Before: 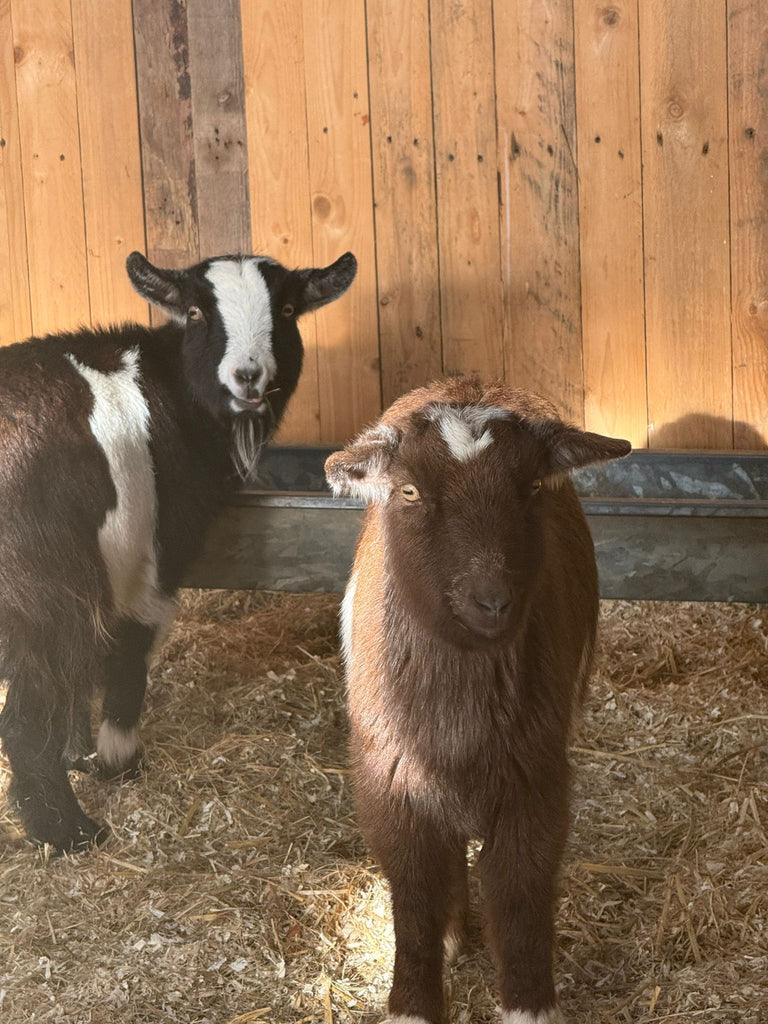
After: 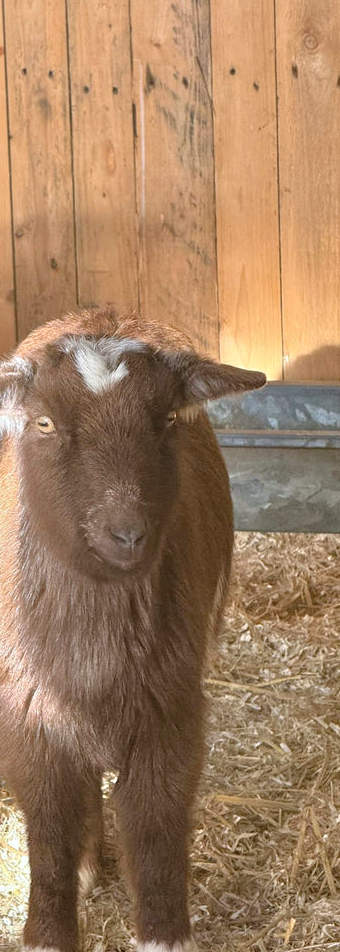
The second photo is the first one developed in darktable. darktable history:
crop: left 47.628%, top 6.643%, right 7.874%
tone equalizer: -7 EV 0.15 EV, -6 EV 0.6 EV, -5 EV 1.15 EV, -4 EV 1.33 EV, -3 EV 1.15 EV, -2 EV 0.6 EV, -1 EV 0.15 EV, mask exposure compensation -0.5 EV
white balance: red 0.974, blue 1.044
